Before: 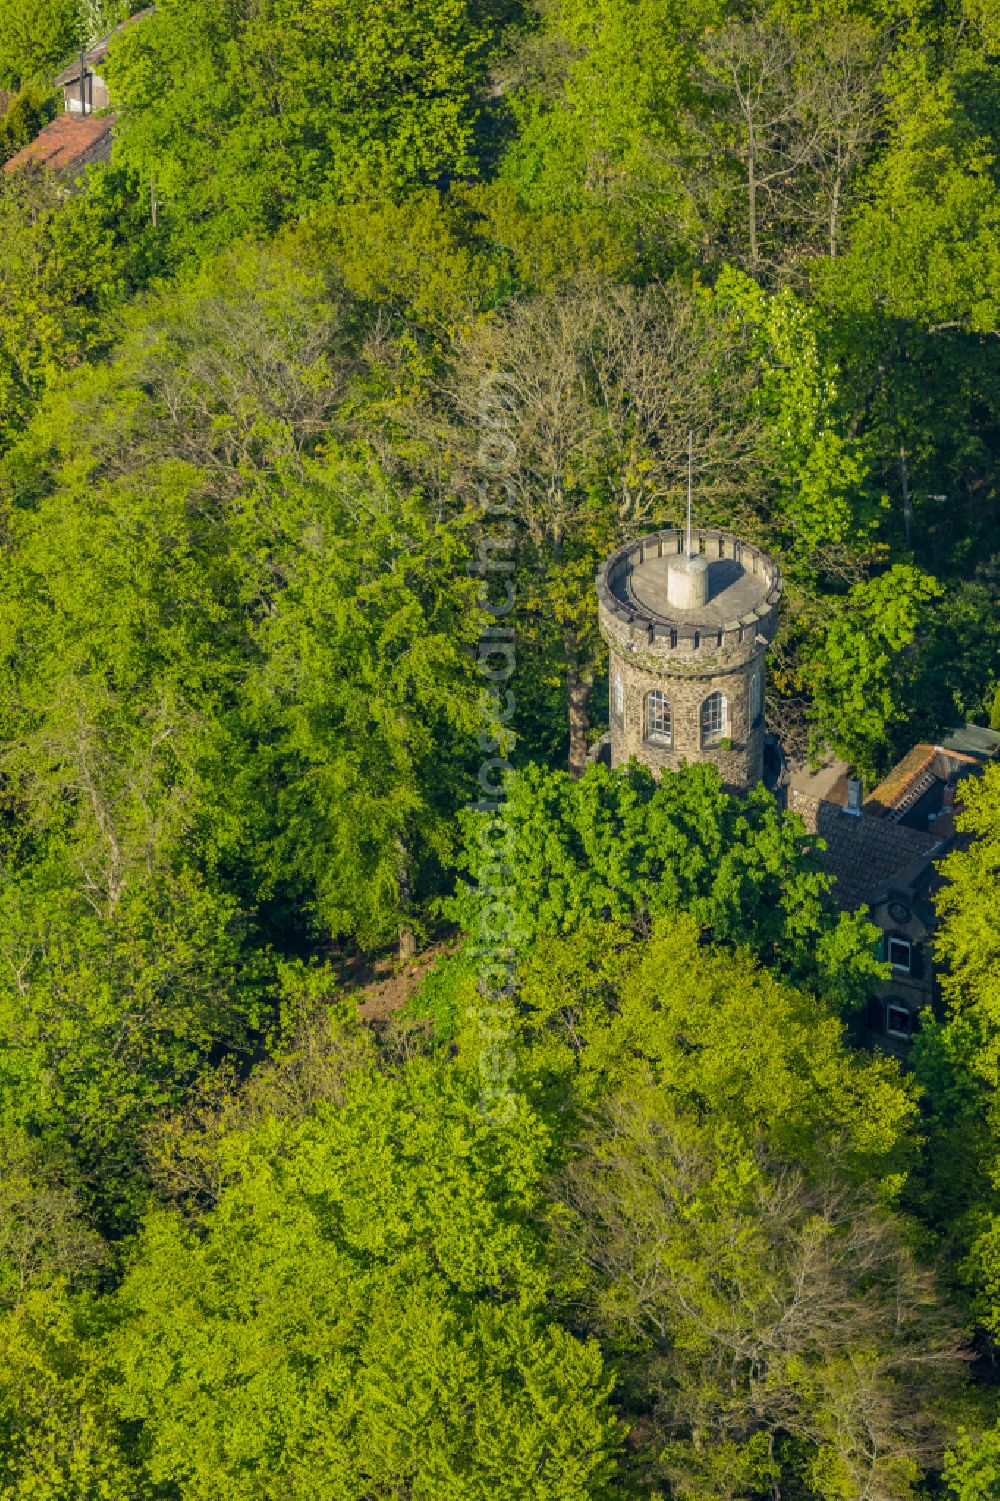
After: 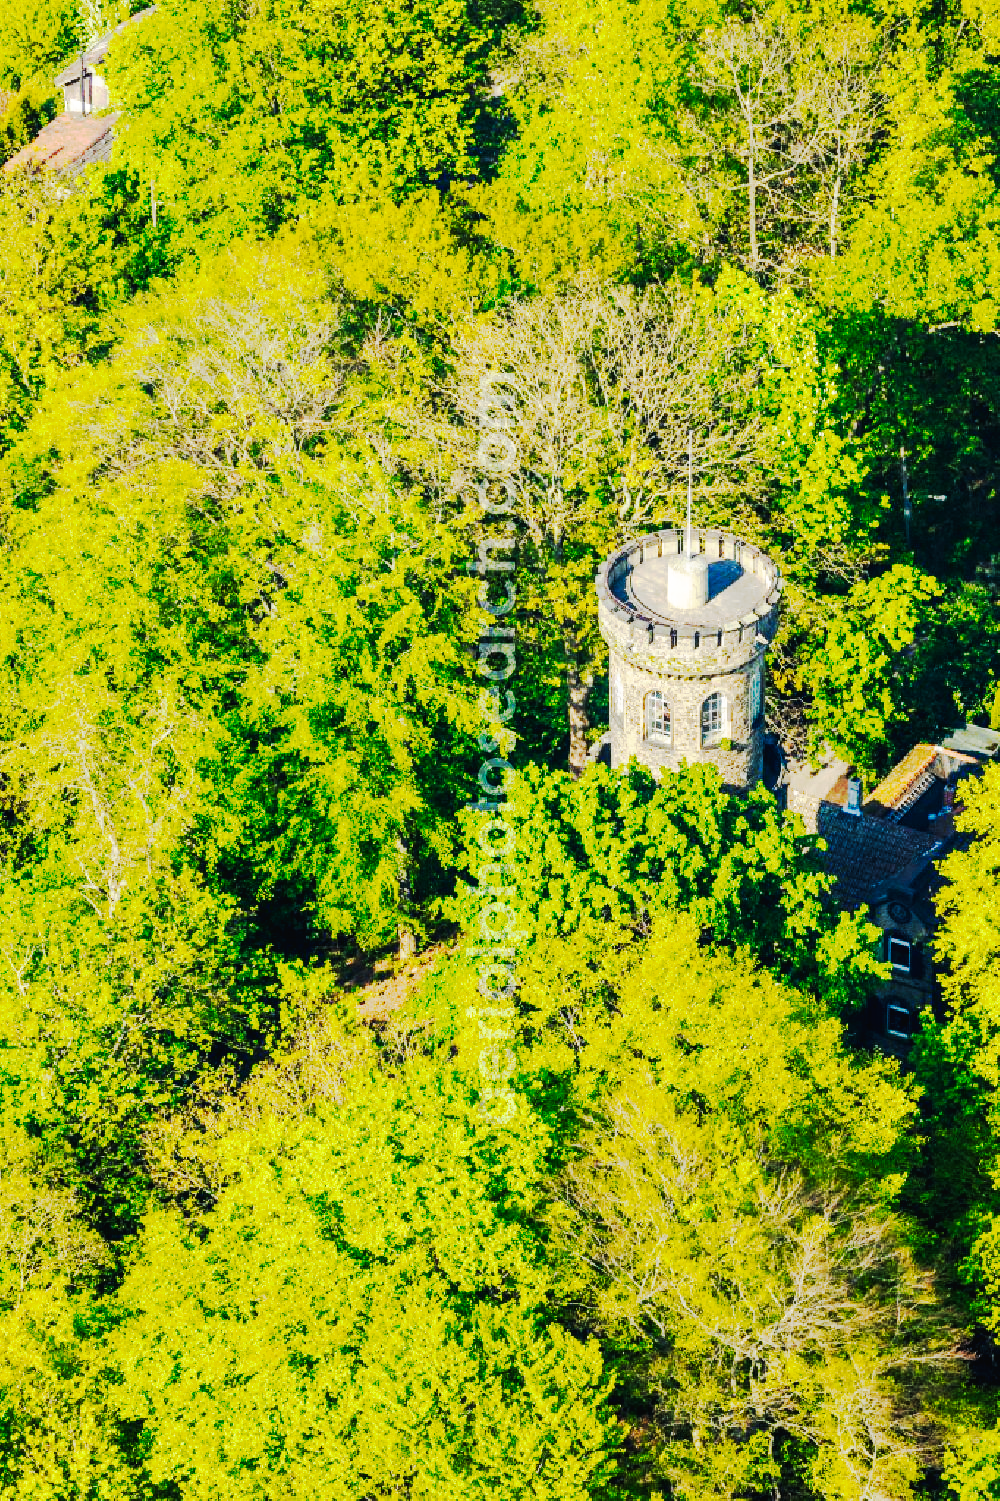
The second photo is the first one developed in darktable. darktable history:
tone curve: curves: ch0 [(0, 0) (0.003, 0.015) (0.011, 0.019) (0.025, 0.025) (0.044, 0.039) (0.069, 0.053) (0.1, 0.076) (0.136, 0.107) (0.177, 0.143) (0.224, 0.19) (0.277, 0.253) (0.335, 0.32) (0.399, 0.412) (0.468, 0.524) (0.543, 0.668) (0.623, 0.717) (0.709, 0.769) (0.801, 0.82) (0.898, 0.865) (1, 1)], preserve colors none
base curve: curves: ch0 [(0, 0) (0.007, 0.004) (0.027, 0.03) (0.046, 0.07) (0.207, 0.54) (0.442, 0.872) (0.673, 0.972) (1, 1)], preserve colors none
